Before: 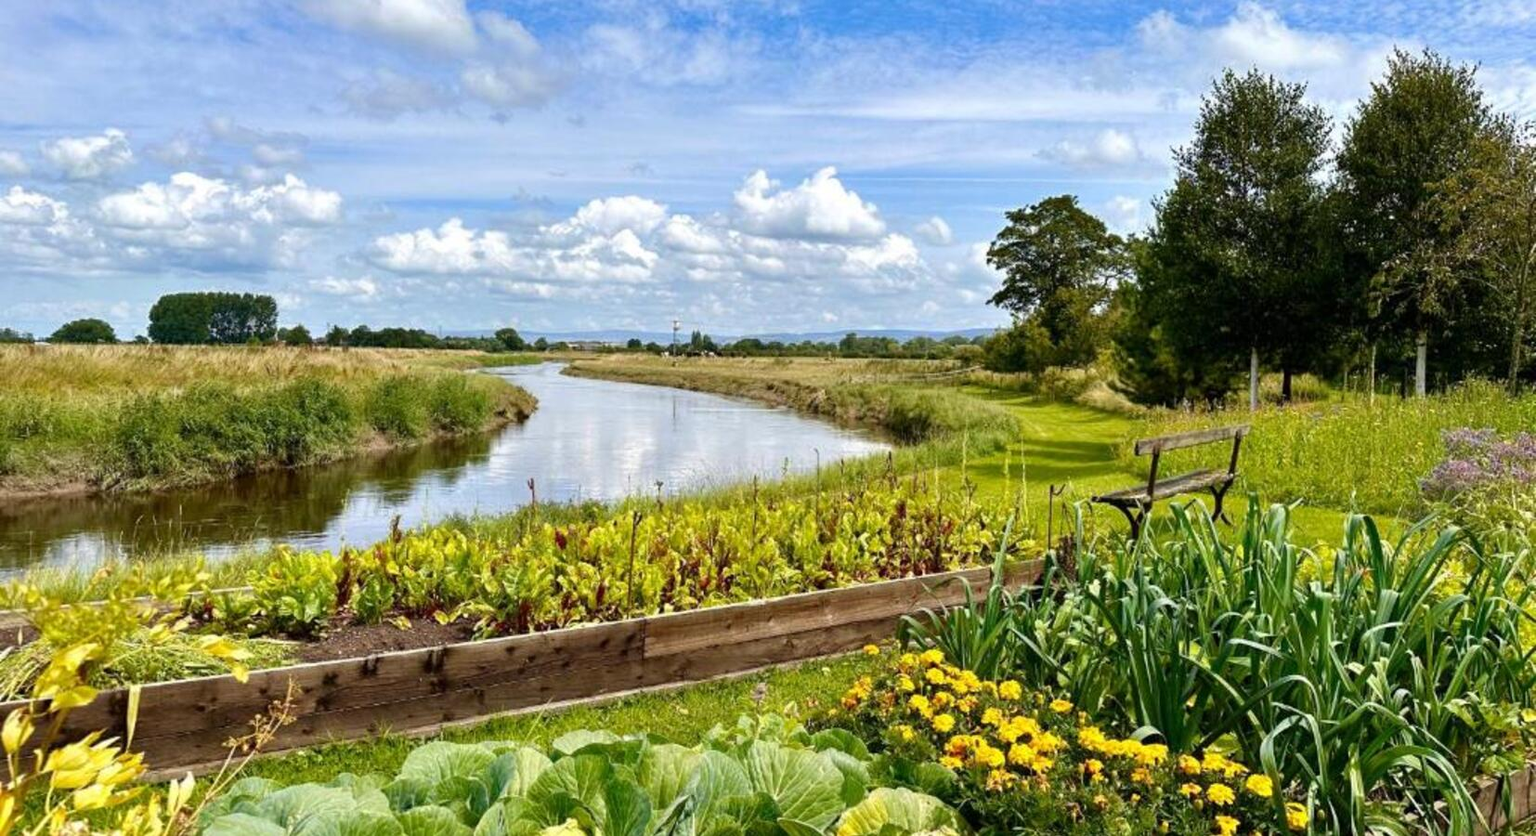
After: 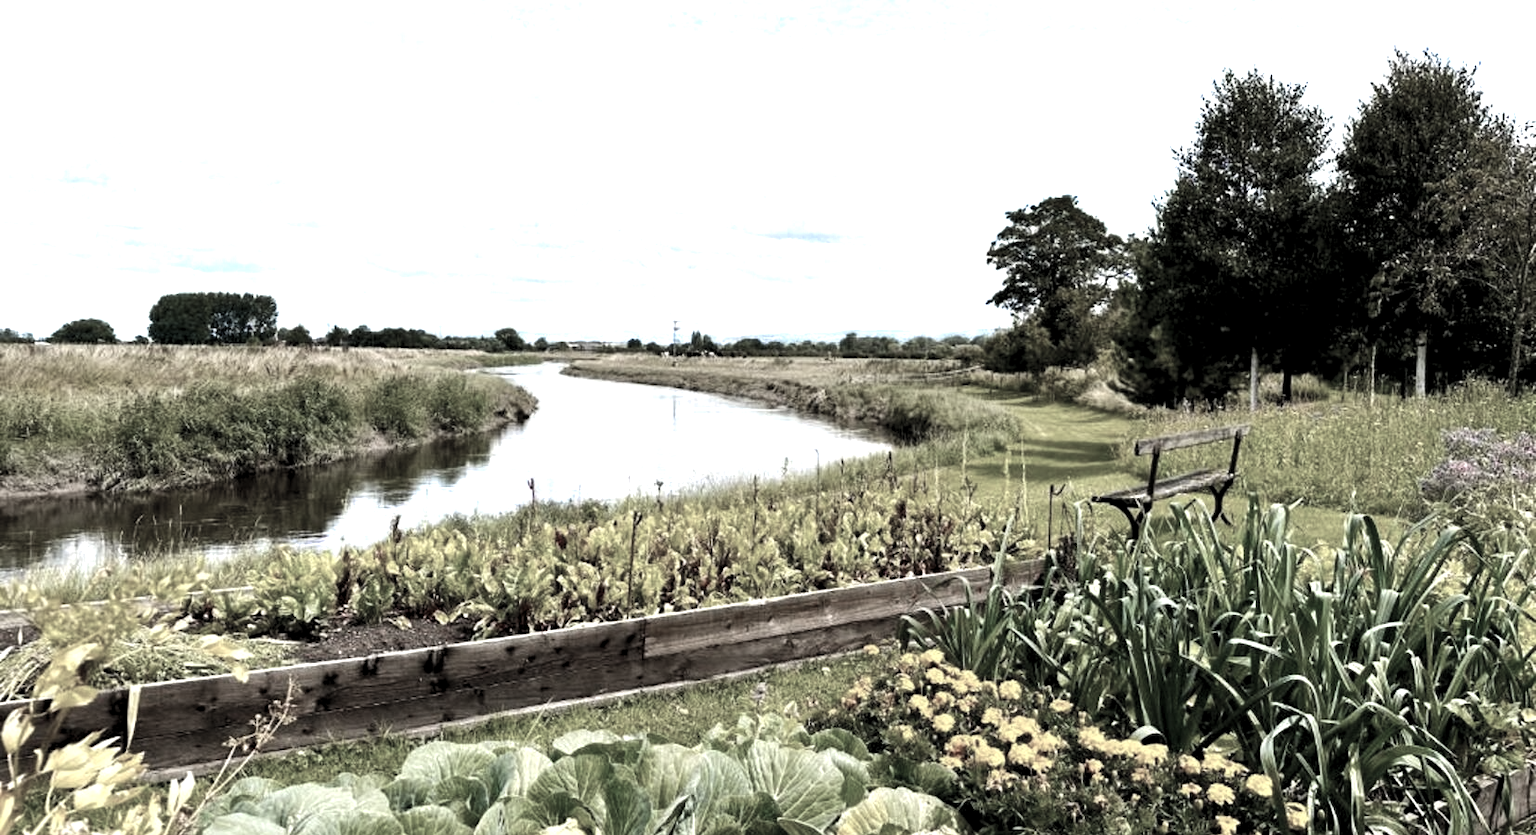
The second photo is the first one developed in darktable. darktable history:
levels: levels [0.055, 0.477, 0.9]
tone equalizer: -8 EV -0.417 EV, -7 EV -0.389 EV, -6 EV -0.333 EV, -5 EV -0.222 EV, -3 EV 0.222 EV, -2 EV 0.333 EV, -1 EV 0.389 EV, +0 EV 0.417 EV, edges refinement/feathering 500, mask exposure compensation -1.57 EV, preserve details no
color zones: curves: ch0 [(0, 0.613) (0.01, 0.613) (0.245, 0.448) (0.498, 0.529) (0.642, 0.665) (0.879, 0.777) (0.99, 0.613)]; ch1 [(0, 0.272) (0.219, 0.127) (0.724, 0.346)]
